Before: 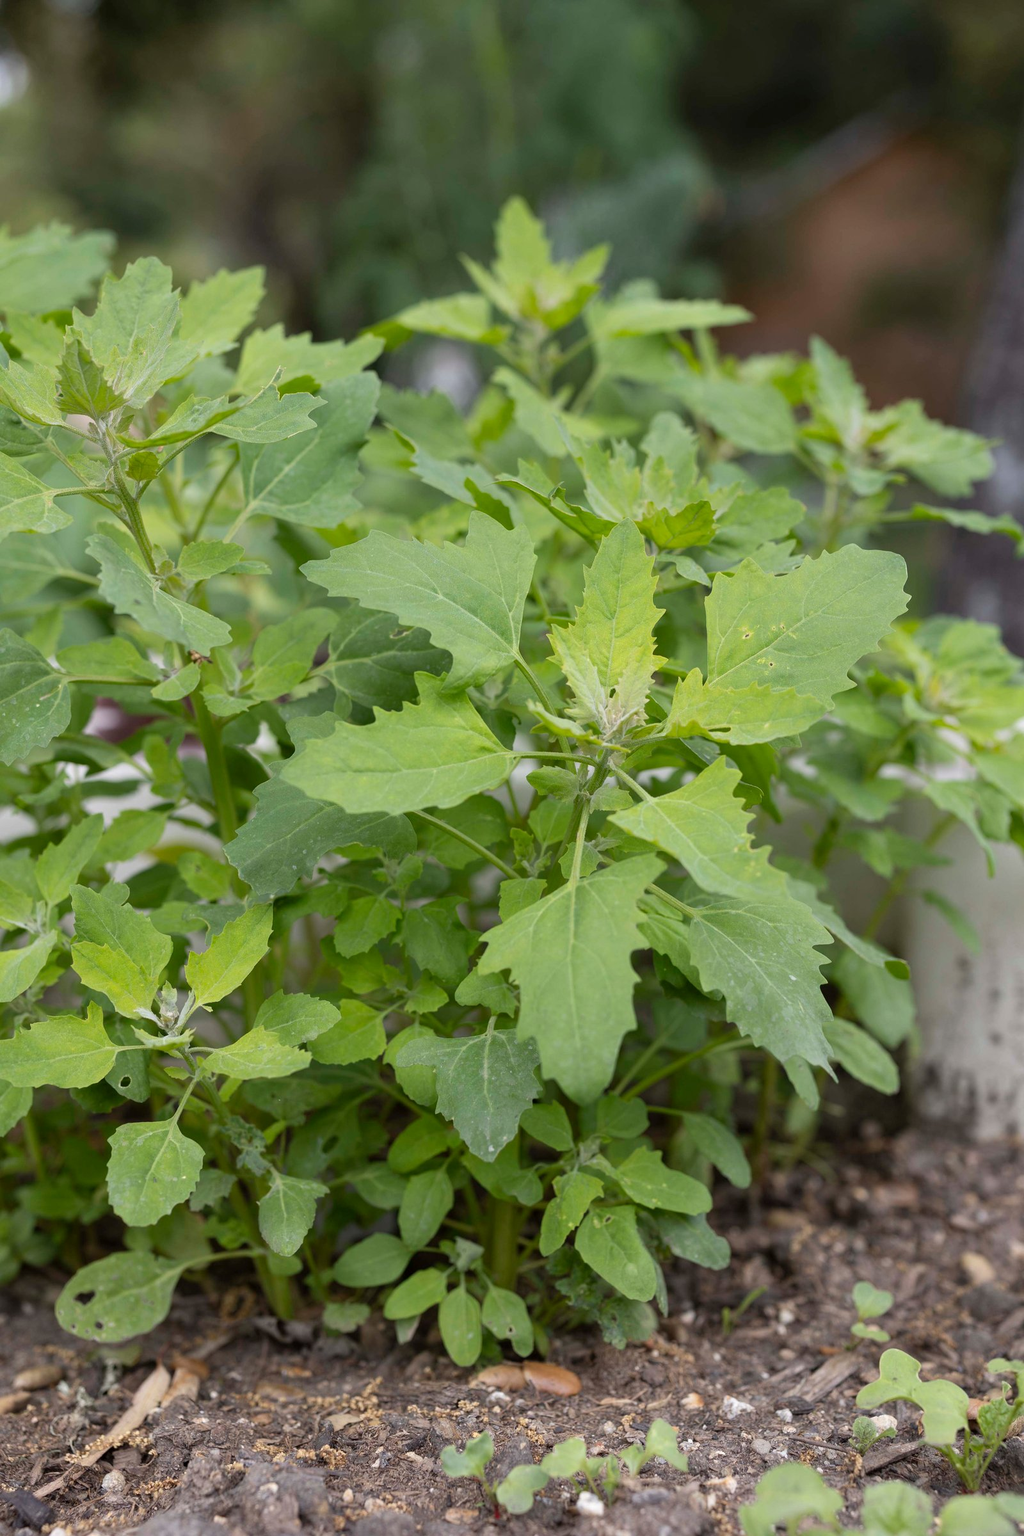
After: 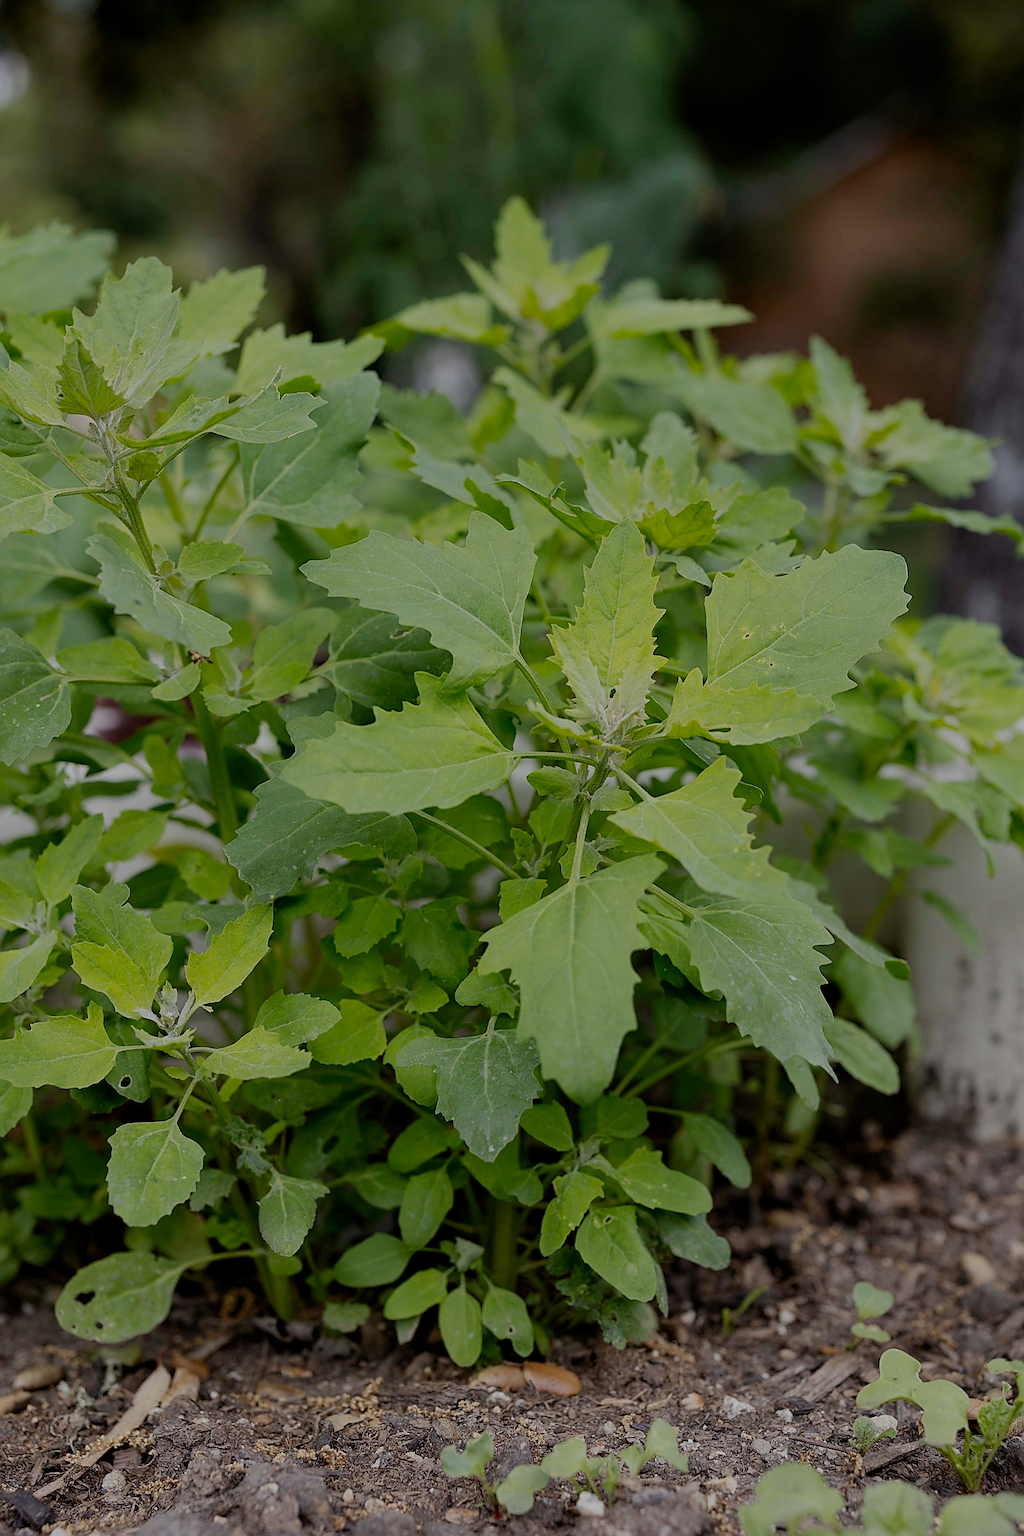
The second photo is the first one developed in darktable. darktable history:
sharpen: radius 1.4, amount 1.25, threshold 0.7
exposure: compensate highlight preservation false
filmic rgb: middle gray luminance 30%, black relative exposure -9 EV, white relative exposure 7 EV, threshold 6 EV, target black luminance 0%, hardness 2.94, latitude 2.04%, contrast 0.963, highlights saturation mix 5%, shadows ↔ highlights balance 12.16%, add noise in highlights 0, preserve chrominance no, color science v3 (2019), use custom middle-gray values true, iterations of high-quality reconstruction 0, contrast in highlights soft, enable highlight reconstruction true
